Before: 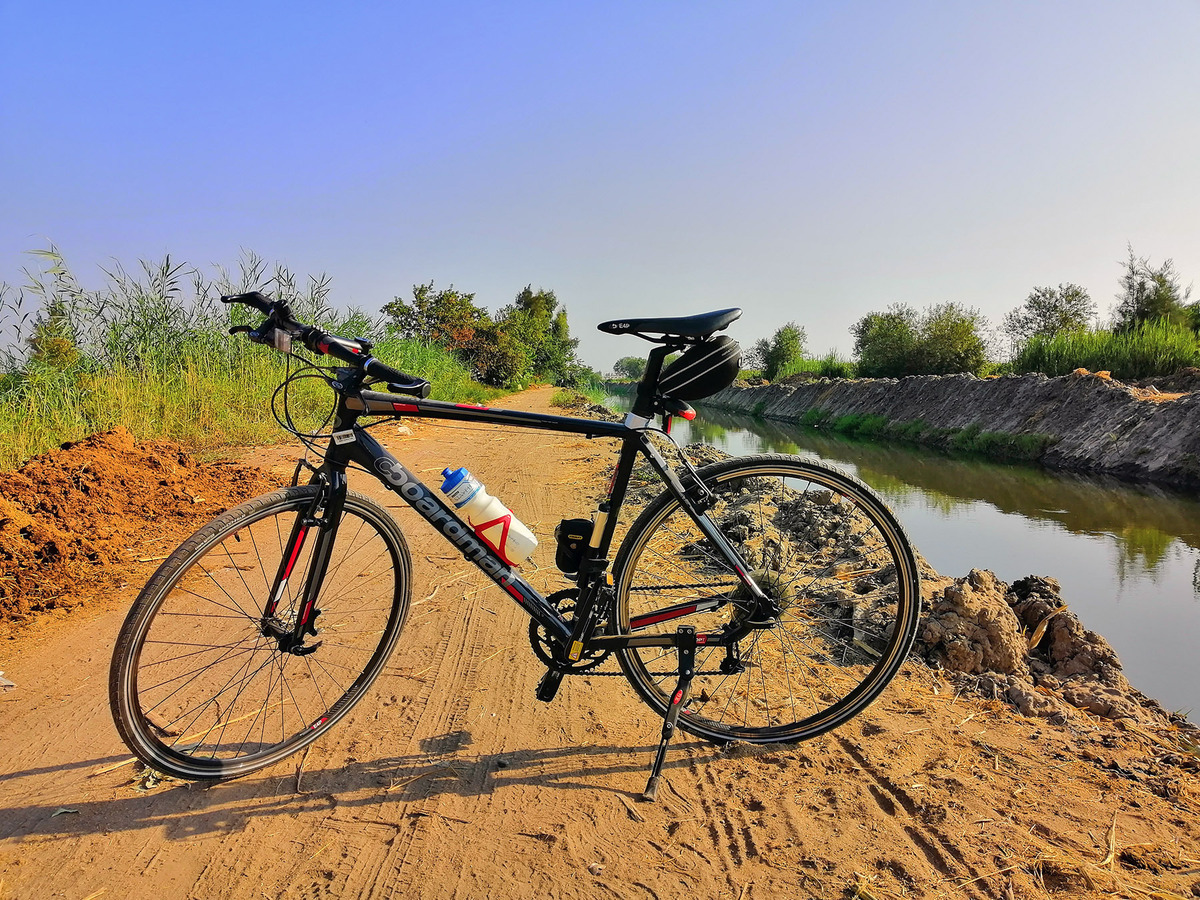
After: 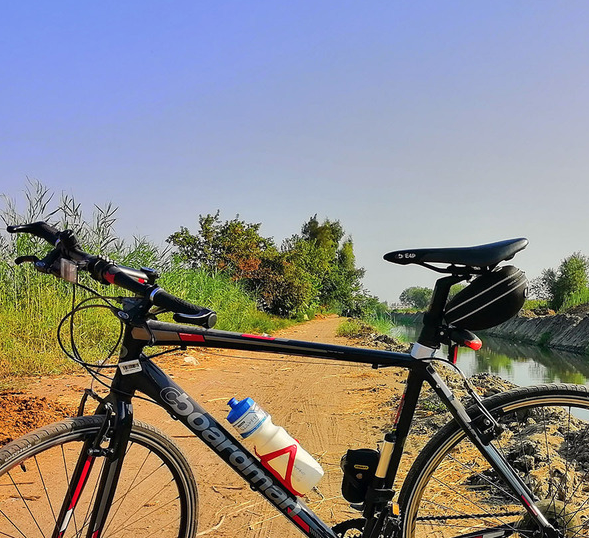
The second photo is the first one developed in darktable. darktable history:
shadows and highlights: shadows 48.98, highlights -41.78, soften with gaussian
crop: left 17.902%, top 7.791%, right 32.968%, bottom 32.374%
